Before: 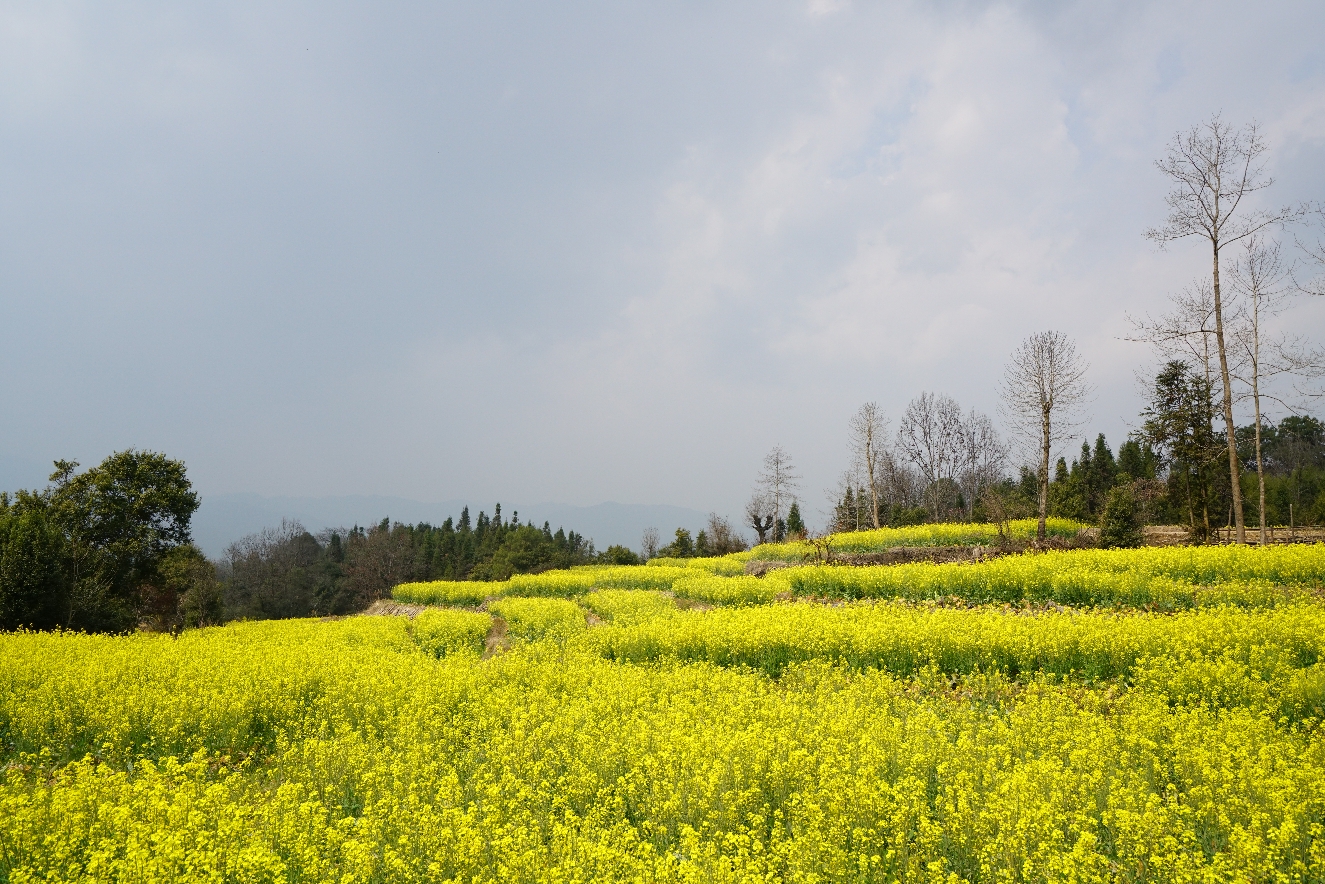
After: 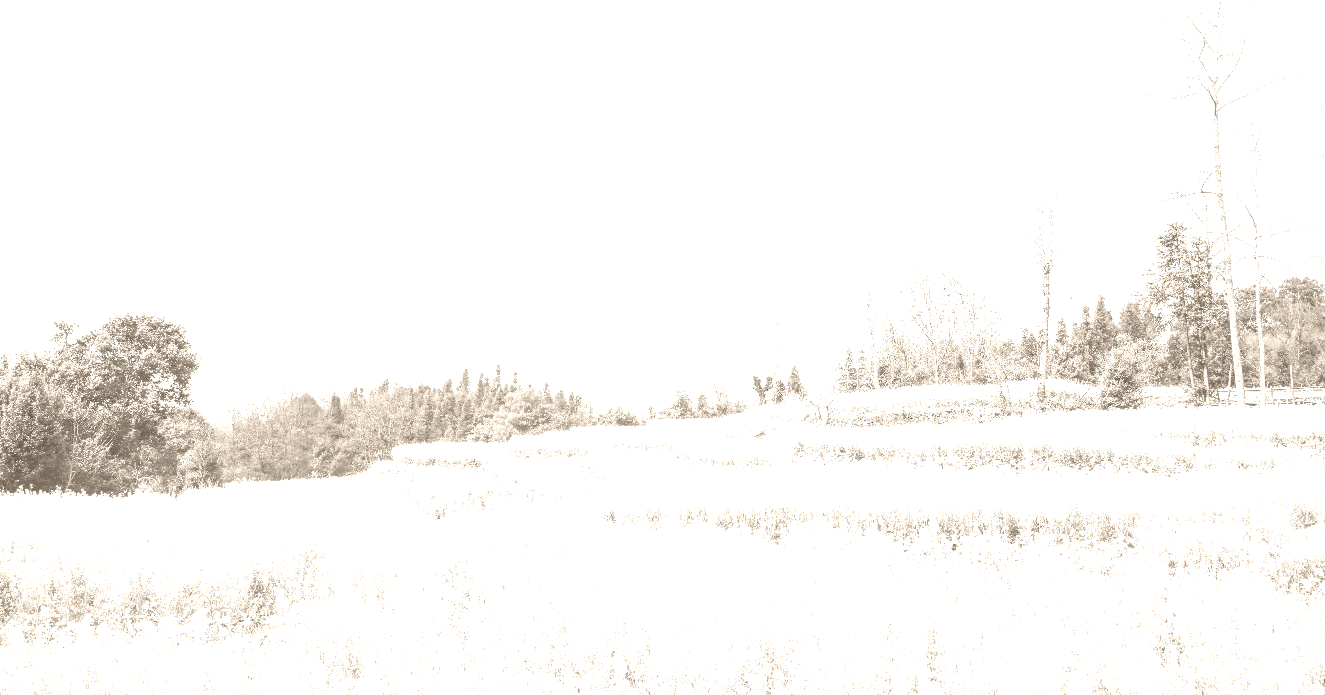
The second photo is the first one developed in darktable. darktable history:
color balance: output saturation 120%
colorize: hue 34.49°, saturation 35.33%, source mix 100%, version 1
crop and rotate: top 15.774%, bottom 5.506%
local contrast: on, module defaults
exposure: black level correction 0.001, exposure 1.719 EV, compensate exposure bias true, compensate highlight preservation false
contrast brightness saturation: brightness 0.15
